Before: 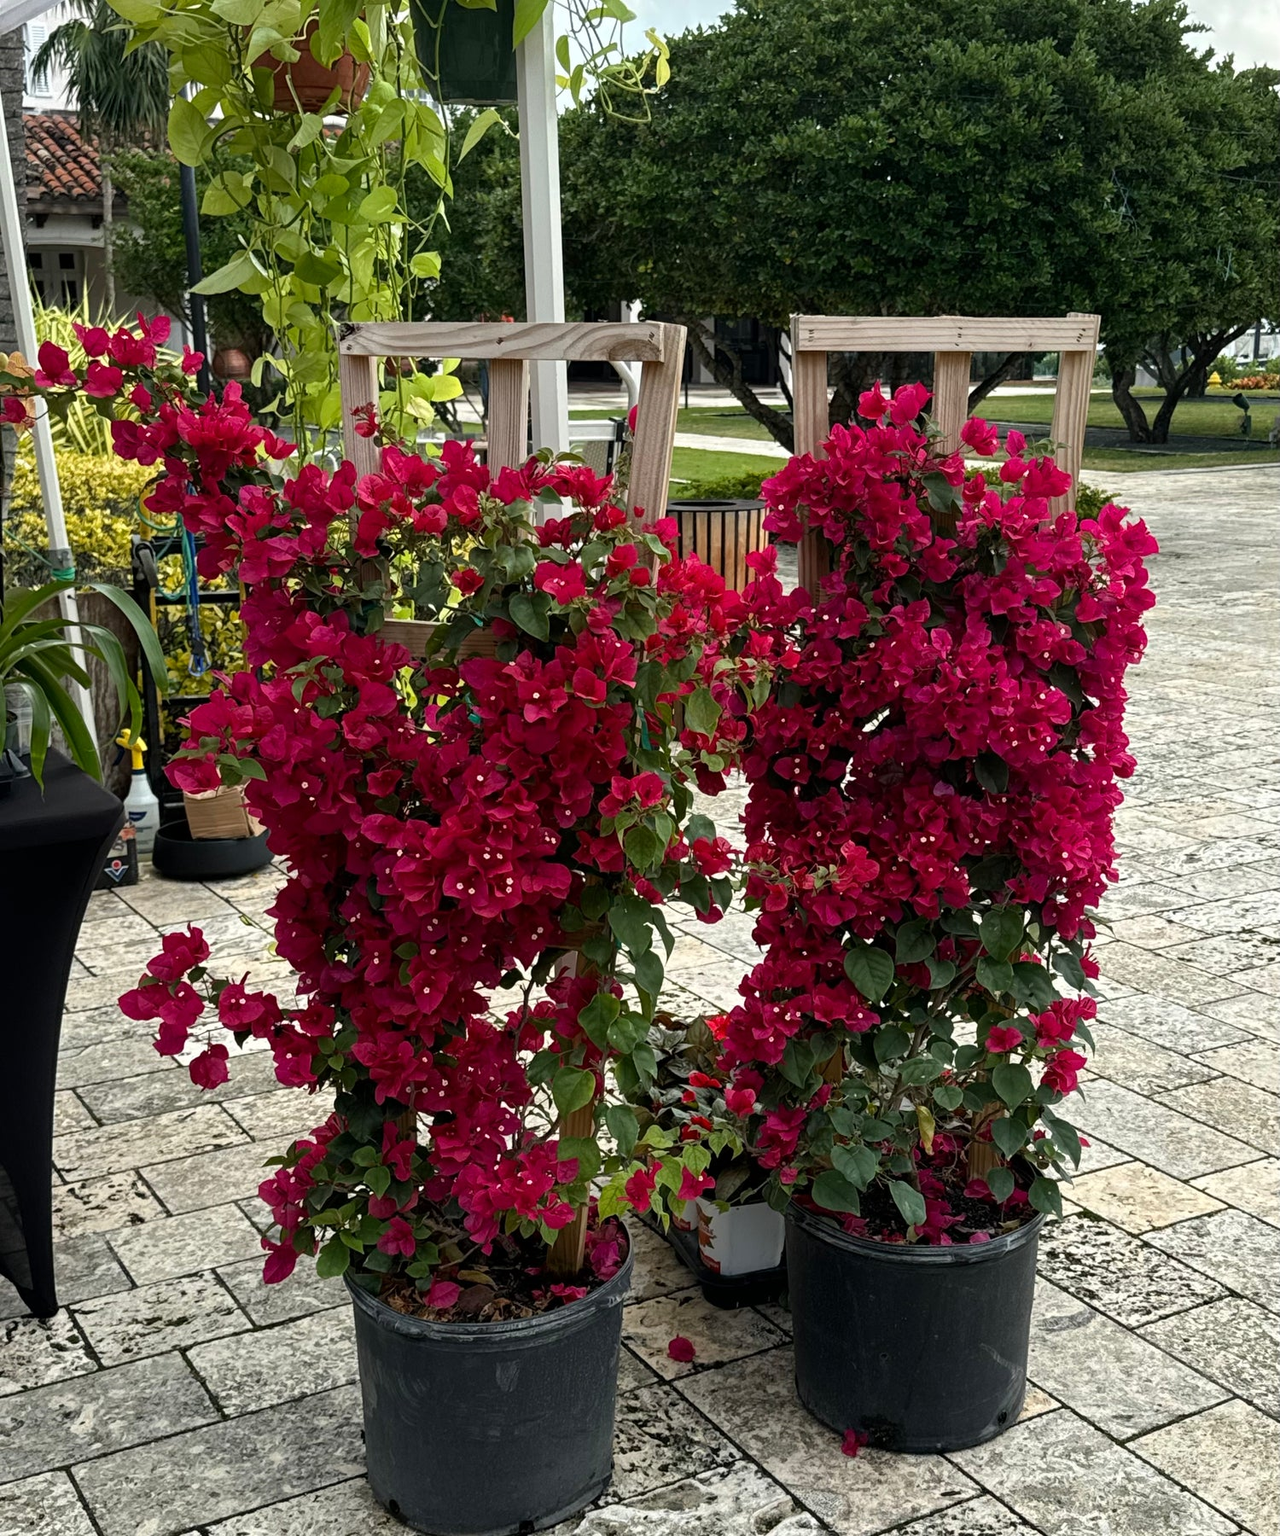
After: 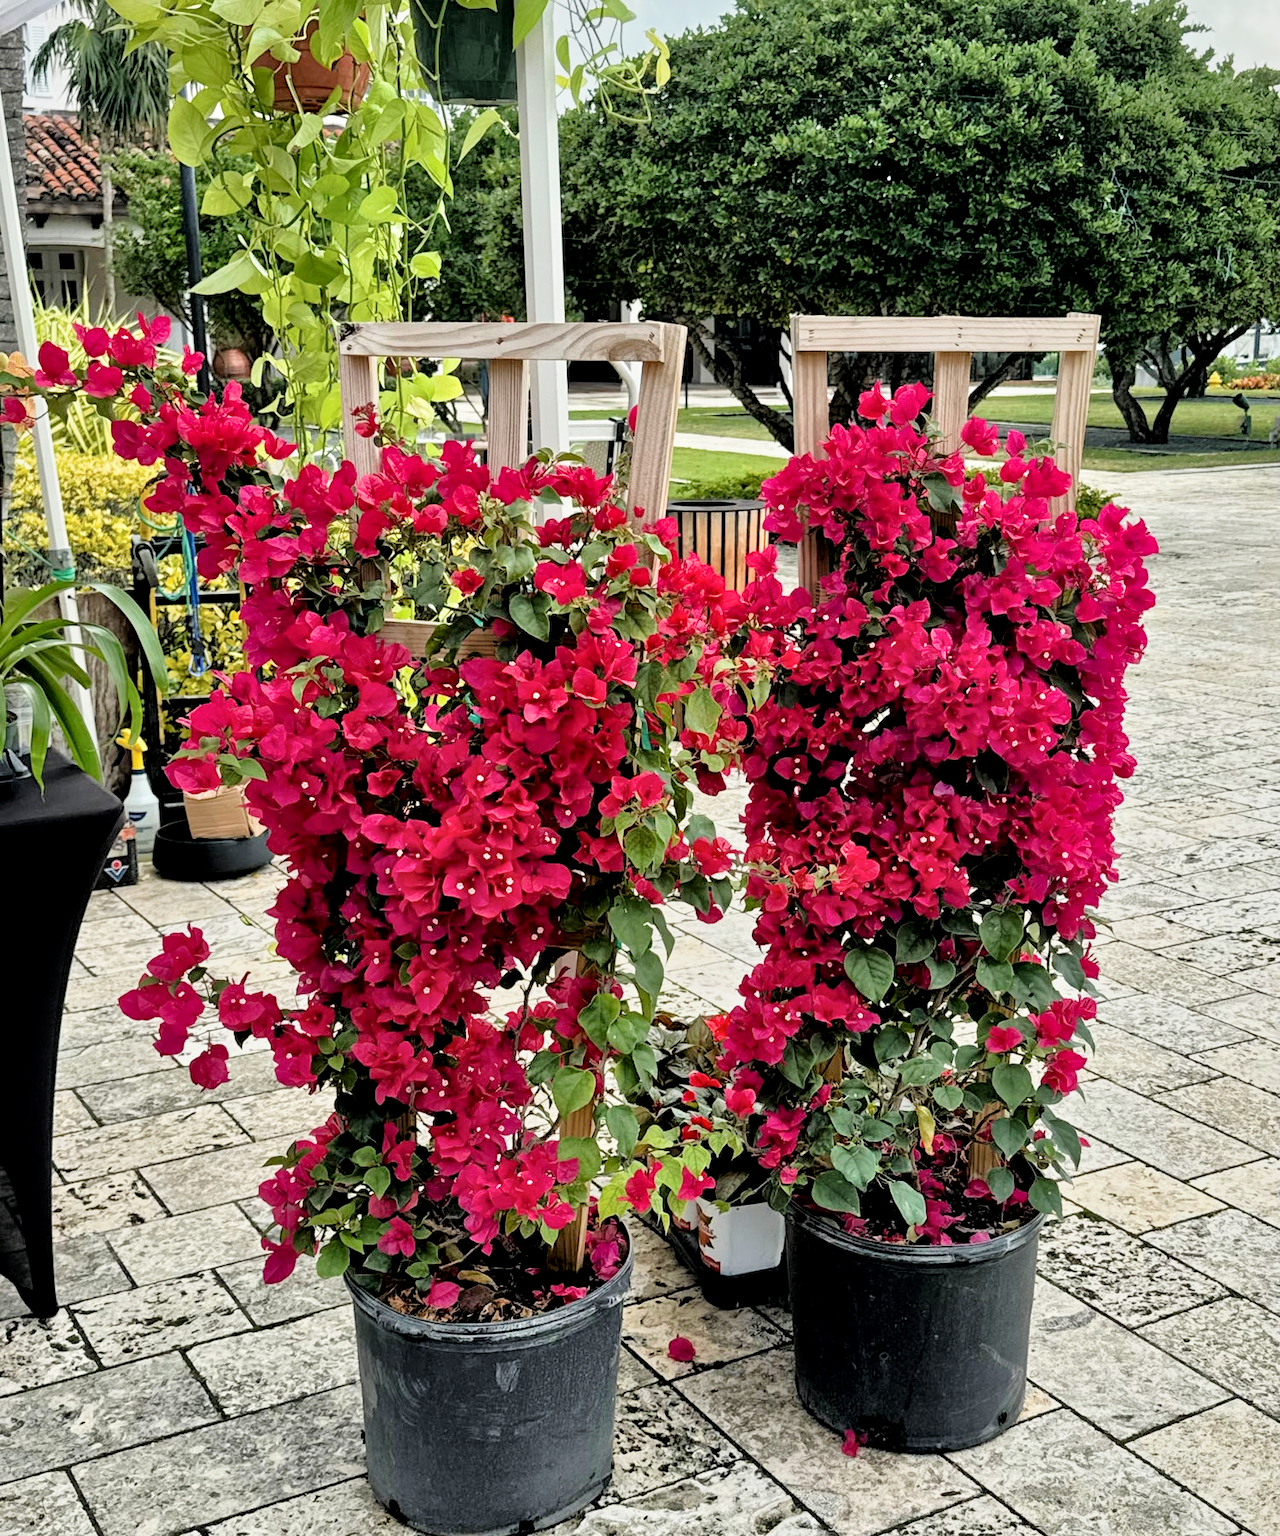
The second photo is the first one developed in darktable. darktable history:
local contrast: mode bilateral grid, contrast 19, coarseness 99, detail 150%, midtone range 0.2
filmic rgb: black relative exposure -4.99 EV, white relative exposure 3.96 EV, hardness 2.88, contrast 1.401
tone equalizer: -8 EV 1.99 EV, -7 EV 1.98 EV, -6 EV 1.97 EV, -5 EV 1.99 EV, -4 EV 1.97 EV, -3 EV 1.5 EV, -2 EV 0.972 EV, -1 EV 0.492 EV
